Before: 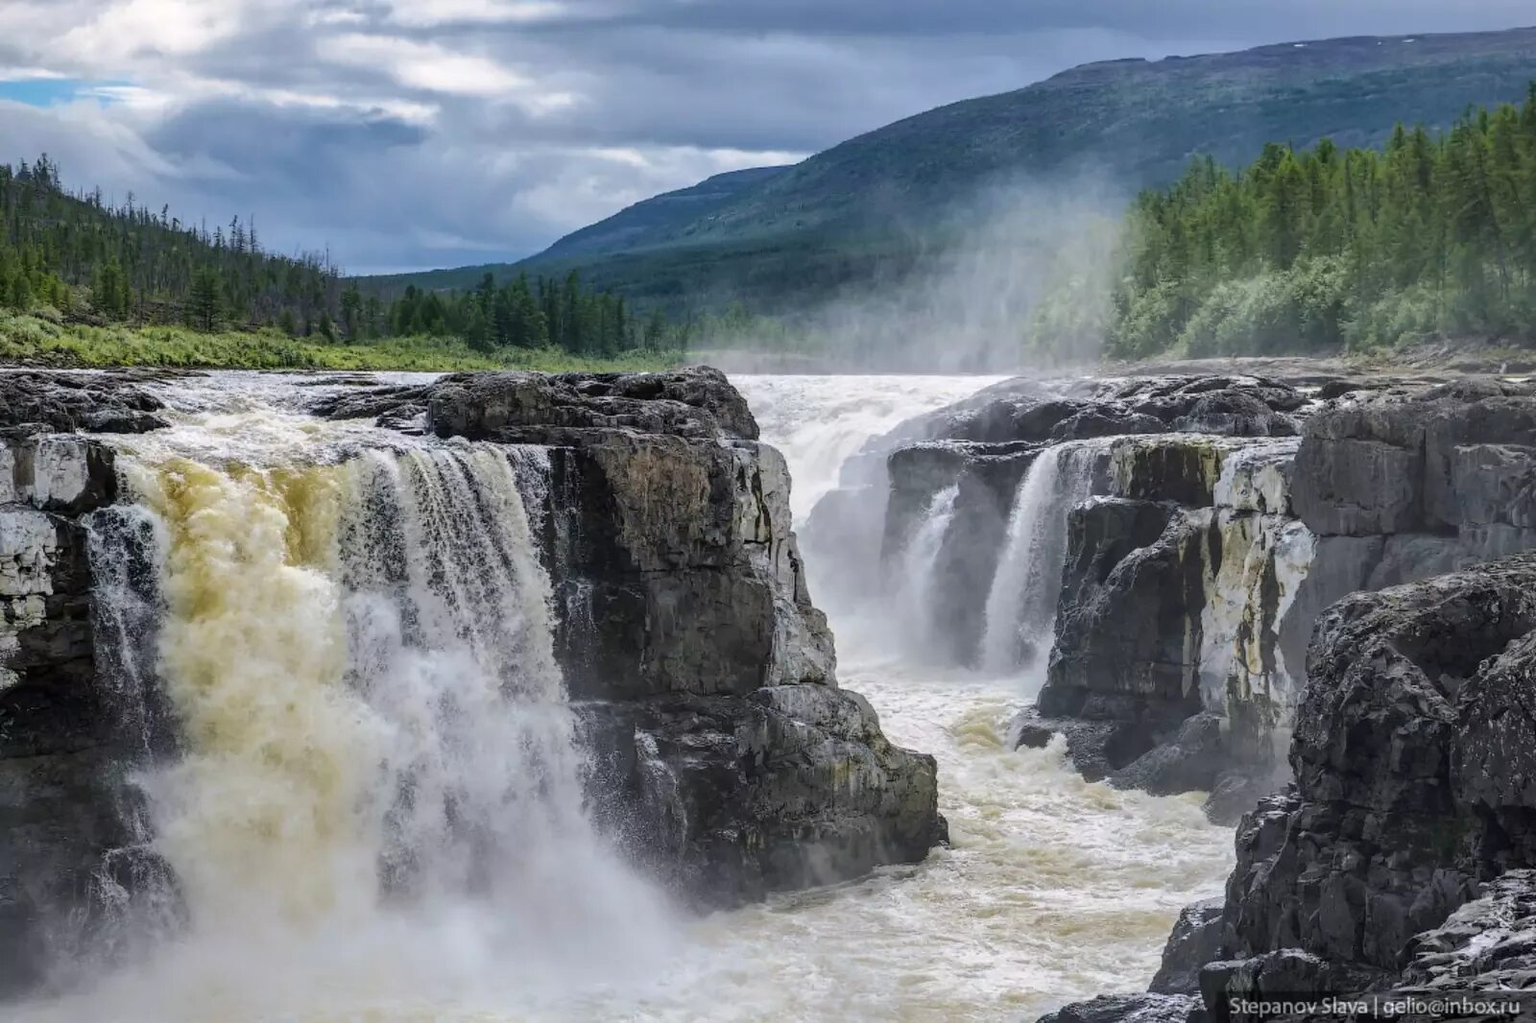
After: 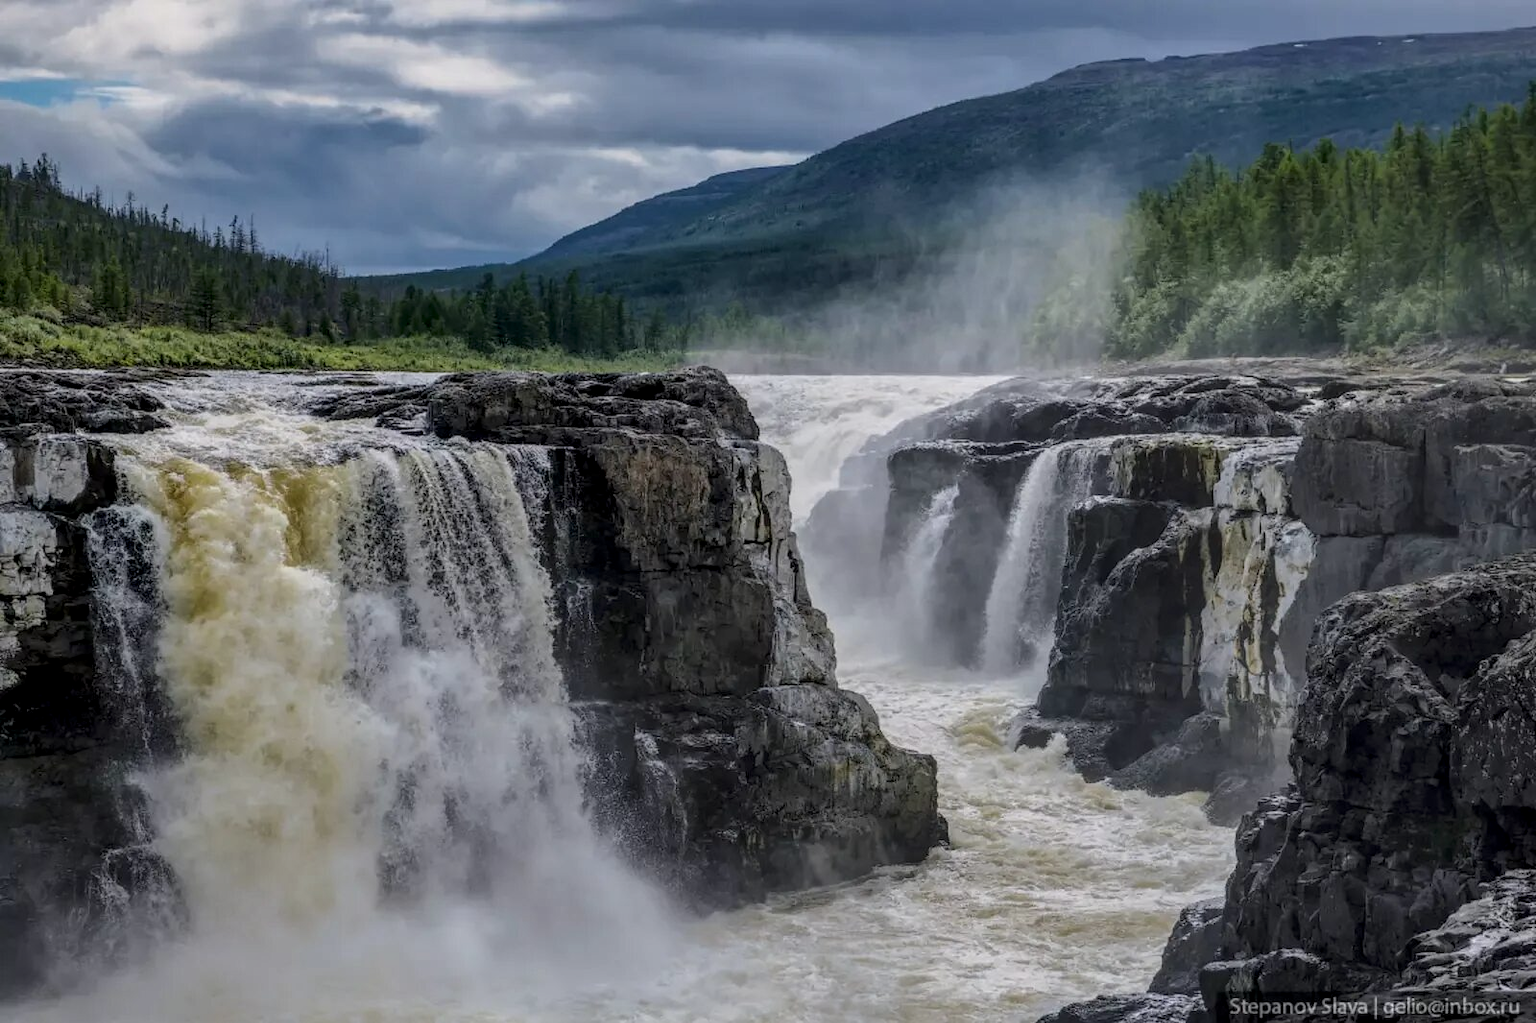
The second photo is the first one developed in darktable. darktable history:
local contrast: detail 130%
exposure: exposure -0.58 EV, compensate highlight preservation false
